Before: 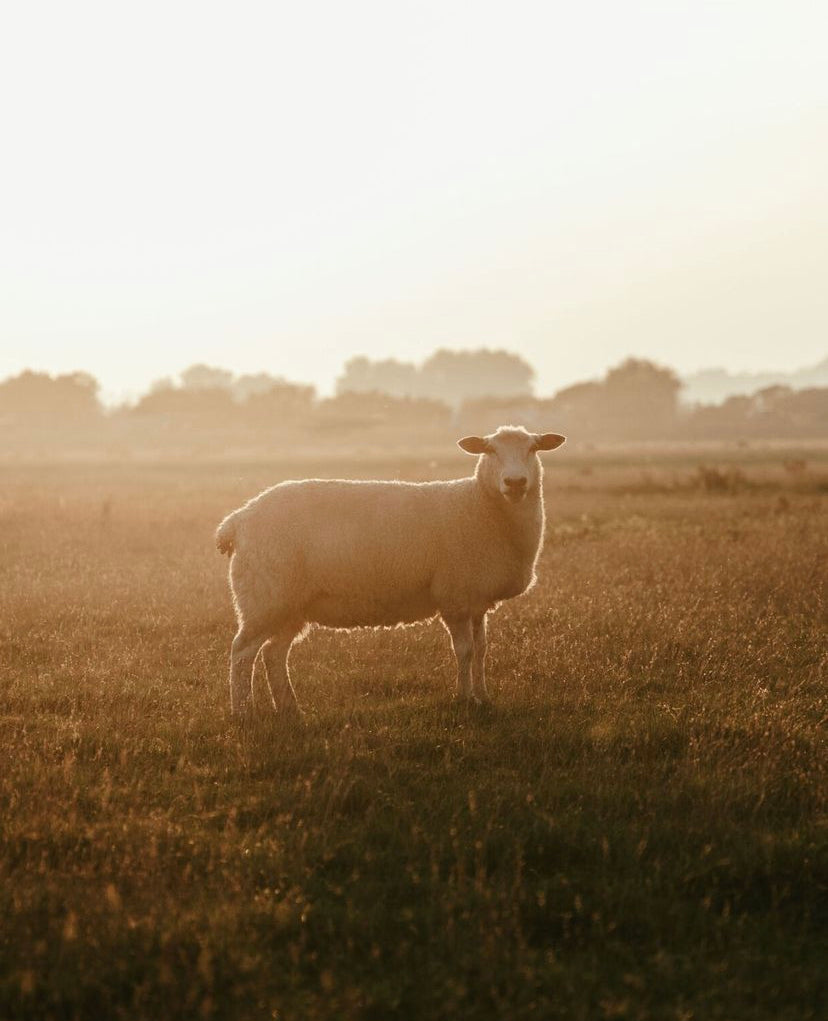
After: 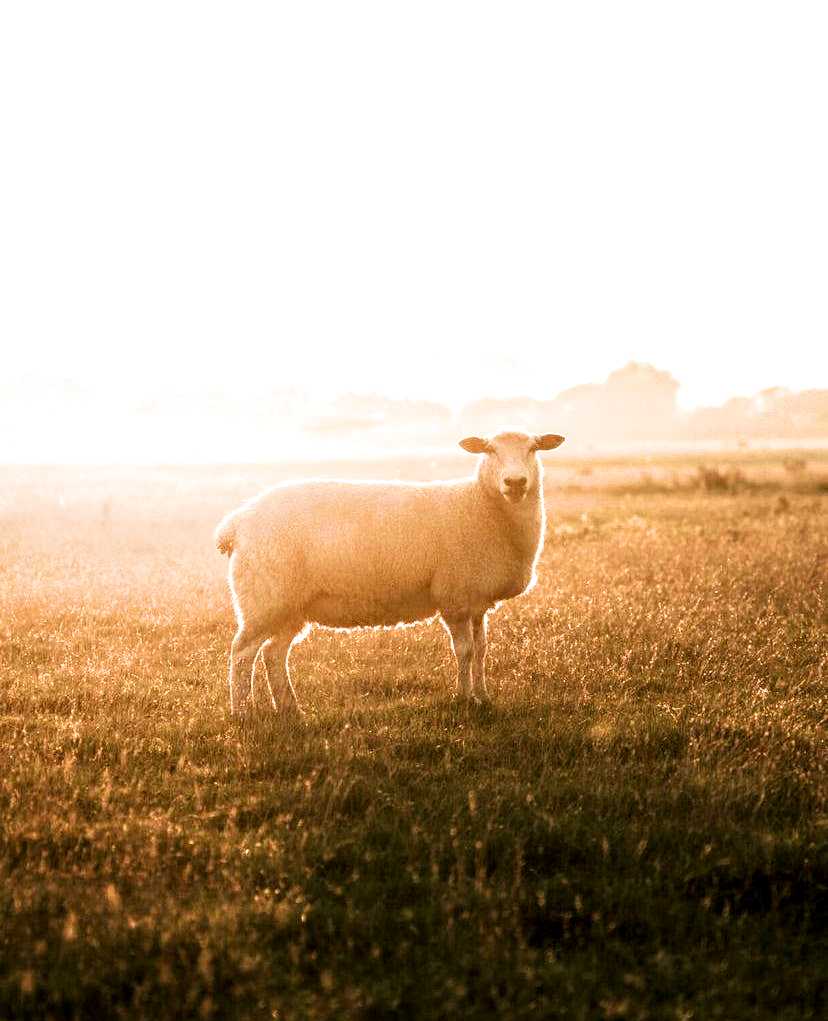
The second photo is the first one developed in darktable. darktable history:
local contrast: on, module defaults
filmic rgb: black relative exposure -4.9 EV, white relative exposure 2.84 EV, hardness 3.7
contrast brightness saturation: contrast 0.122, brightness -0.116, saturation 0.204
color correction: highlights b* 0.061, saturation 0.849
tone equalizer: on, module defaults
exposure: black level correction 0, exposure 1.487 EV, compensate highlight preservation false
